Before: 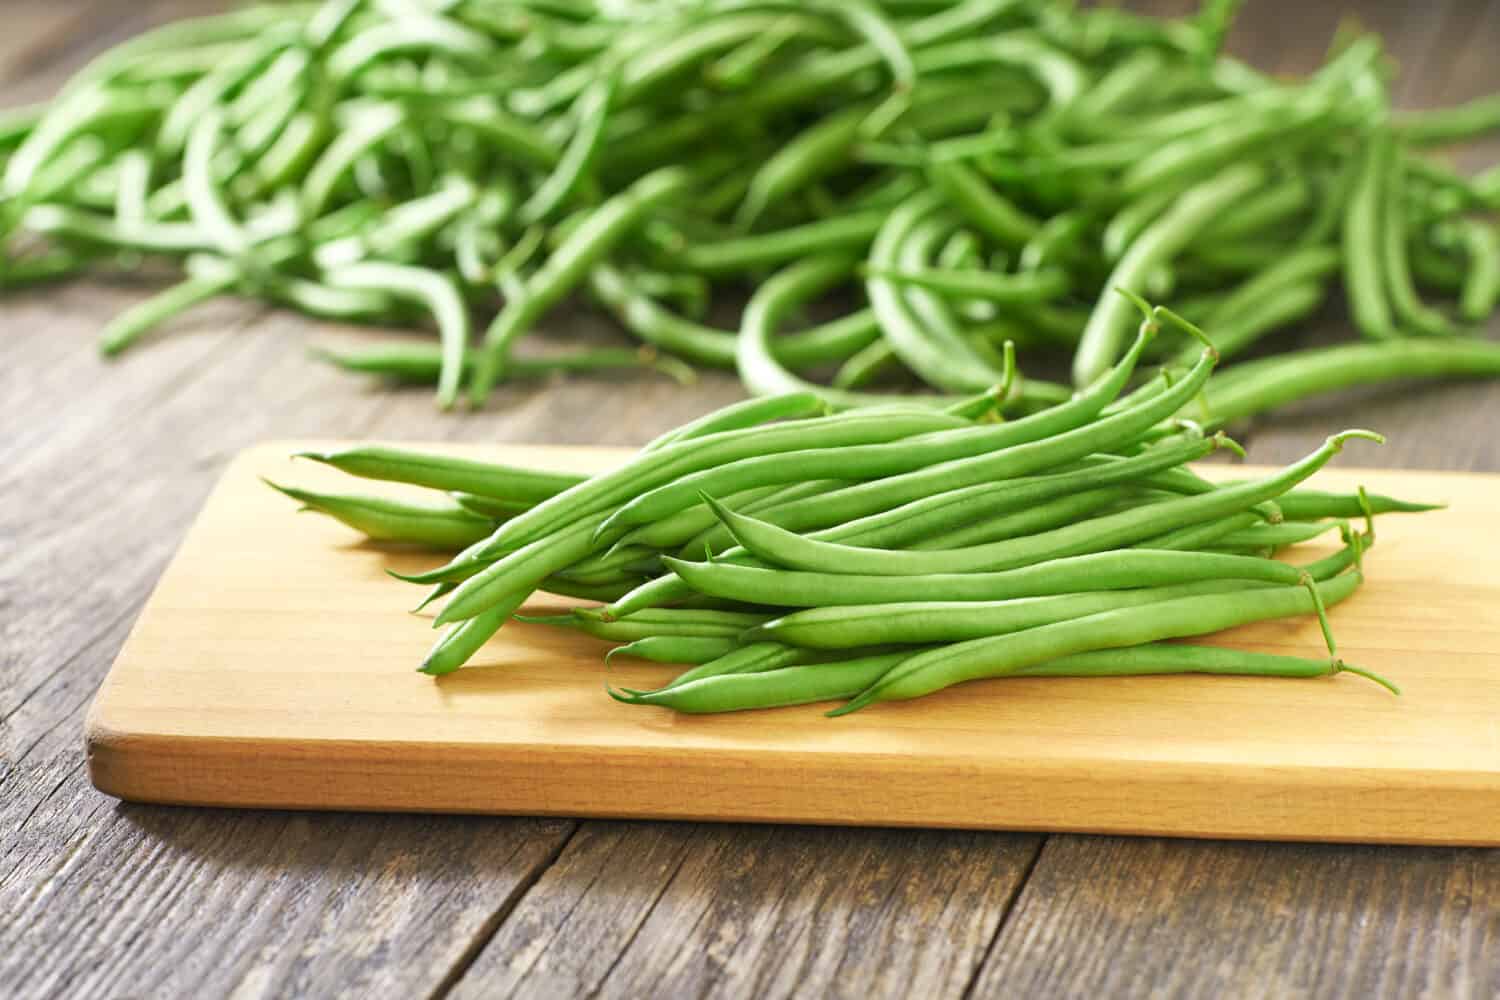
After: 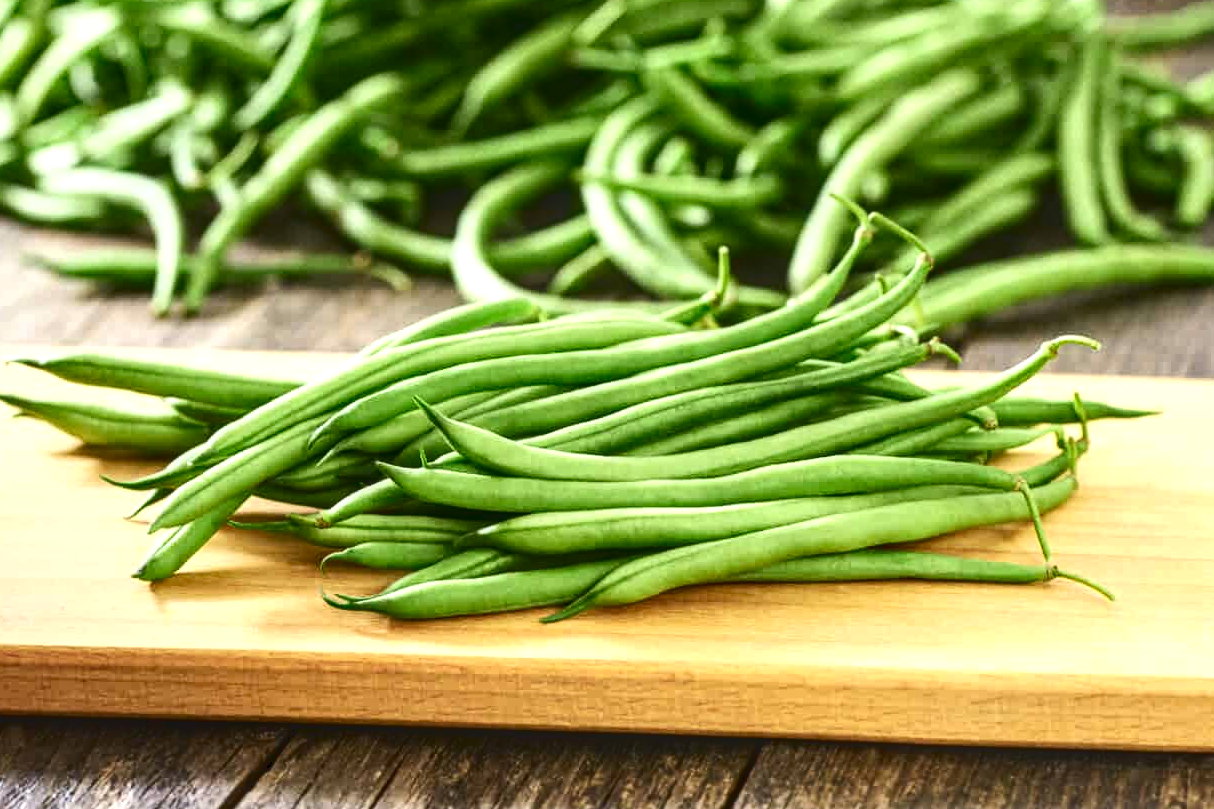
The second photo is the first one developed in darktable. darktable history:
tone curve: curves: ch0 [(0, 0) (0.003, 0.147) (0.011, 0.147) (0.025, 0.147) (0.044, 0.147) (0.069, 0.147) (0.1, 0.15) (0.136, 0.158) (0.177, 0.174) (0.224, 0.198) (0.277, 0.241) (0.335, 0.292) (0.399, 0.361) (0.468, 0.452) (0.543, 0.568) (0.623, 0.679) (0.709, 0.793) (0.801, 0.886) (0.898, 0.966) (1, 1)], color space Lab, independent channels, preserve colors none
local contrast: detail 150%
haze removal: compatibility mode true, adaptive false
crop: left 19.003%, top 9.459%, right 0%, bottom 9.575%
